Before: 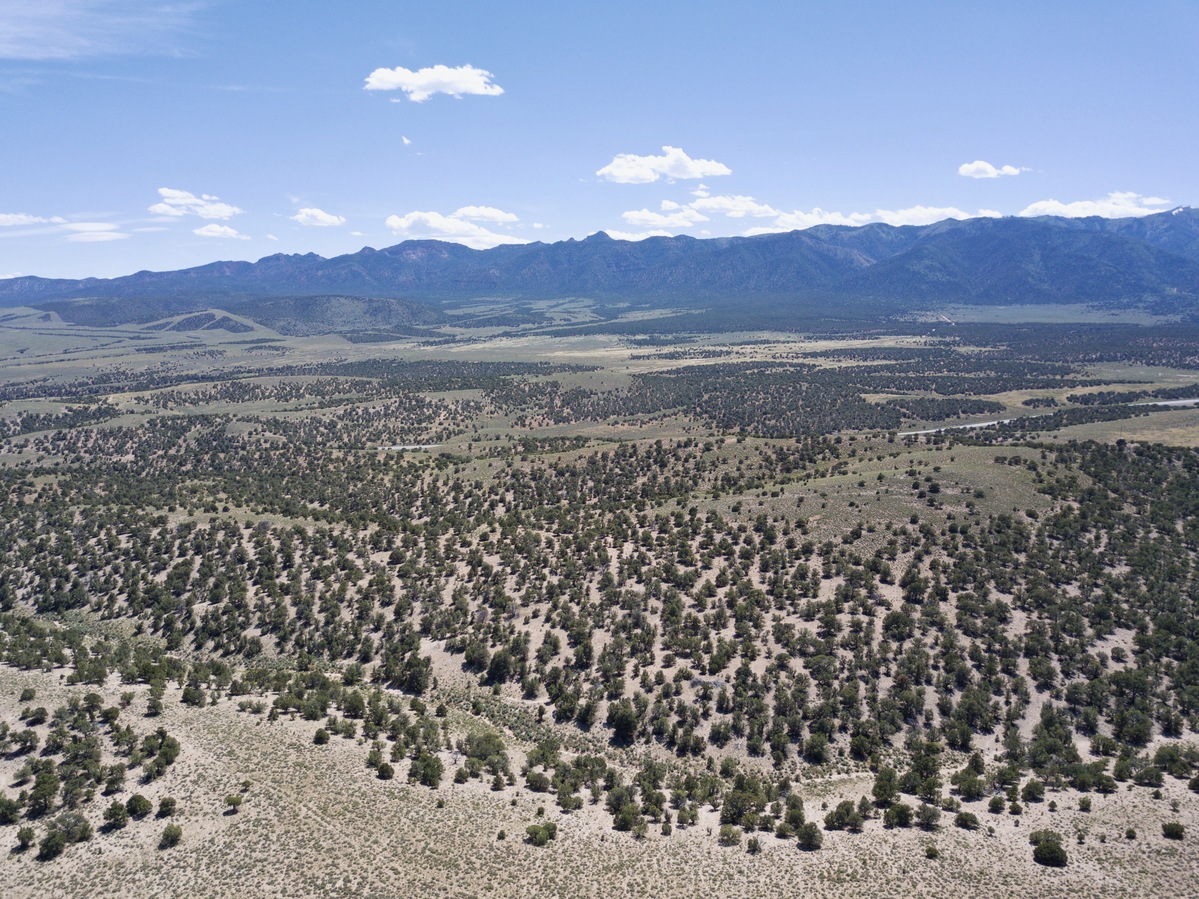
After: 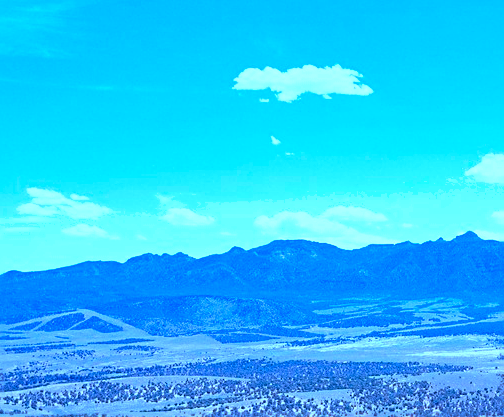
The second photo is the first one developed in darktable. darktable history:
shadows and highlights: shadows 51.93, highlights -28.47, soften with gaussian
color correction: highlights a* -2.73, highlights b* -2.83, shadows a* 2.1, shadows b* 2.67
crop and rotate: left 10.941%, top 0.109%, right 47.022%, bottom 53.483%
exposure: black level correction 0, exposure 0.696 EV, compensate highlight preservation false
sharpen: on, module defaults
color calibration: illuminant custom, x 0.46, y 0.429, temperature 2601.88 K
levels: levels [0, 0.478, 1]
